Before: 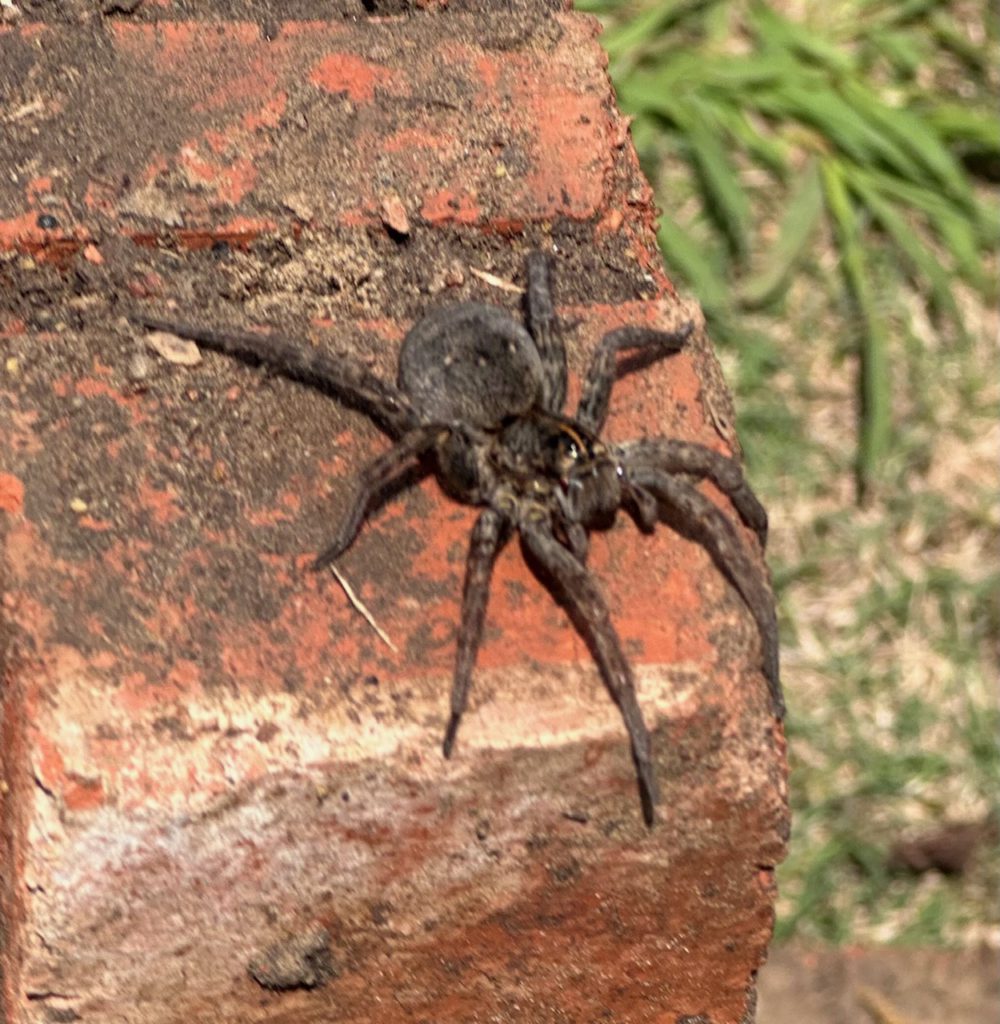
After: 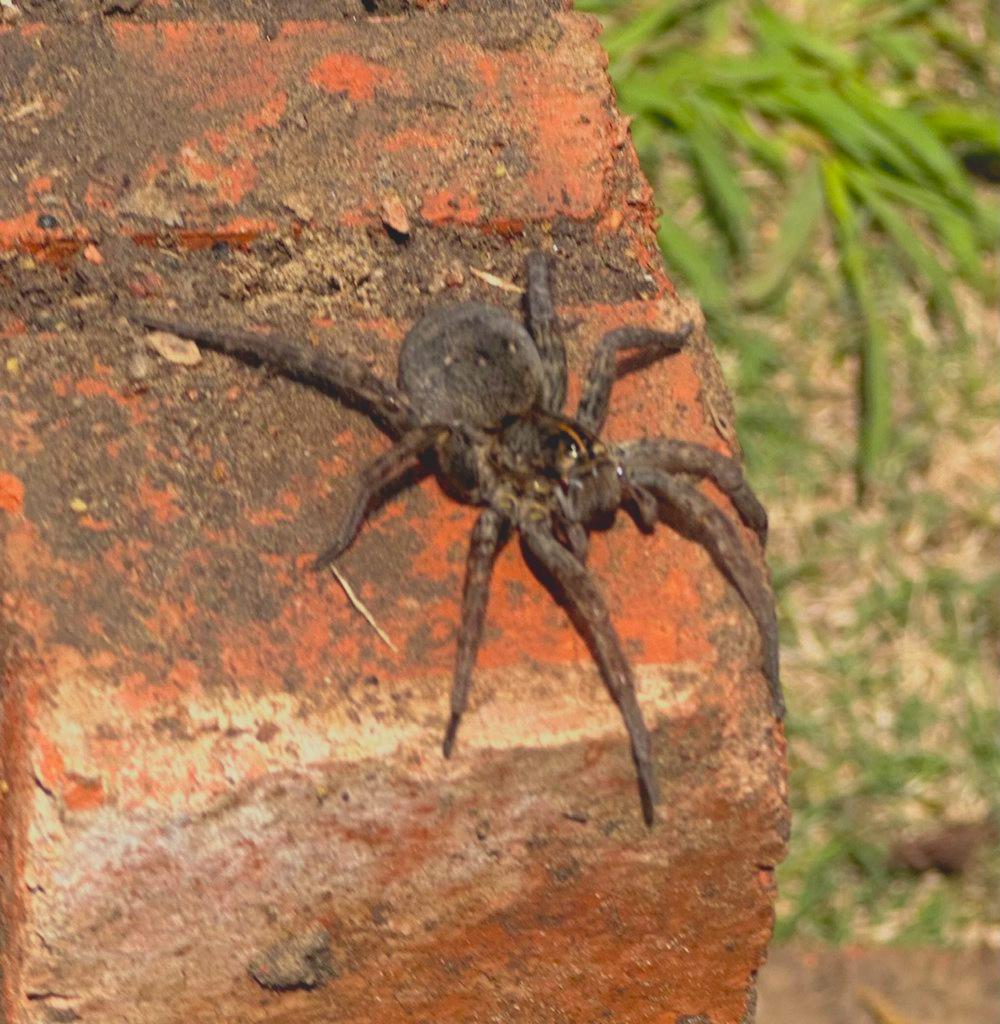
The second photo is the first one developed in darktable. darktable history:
local contrast: detail 70%
color calibration: output colorfulness [0, 0.315, 0, 0], x 0.341, y 0.355, temperature 5166 K
